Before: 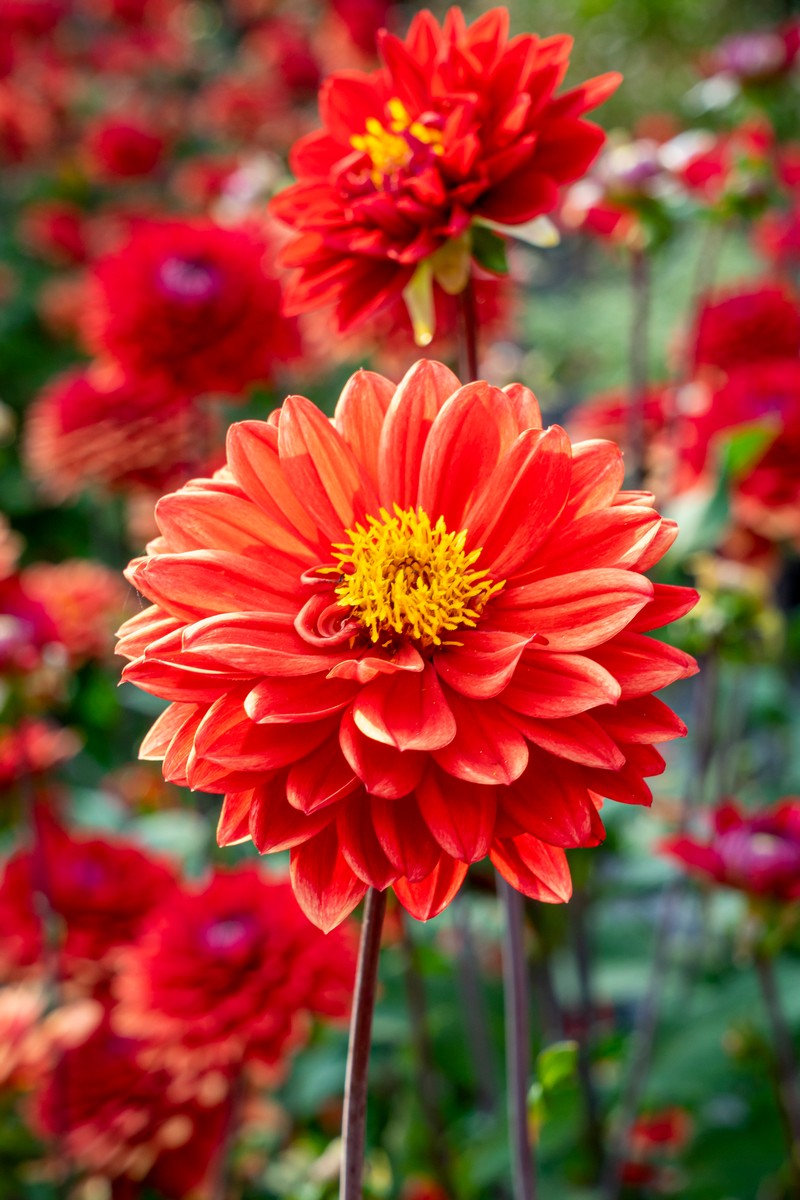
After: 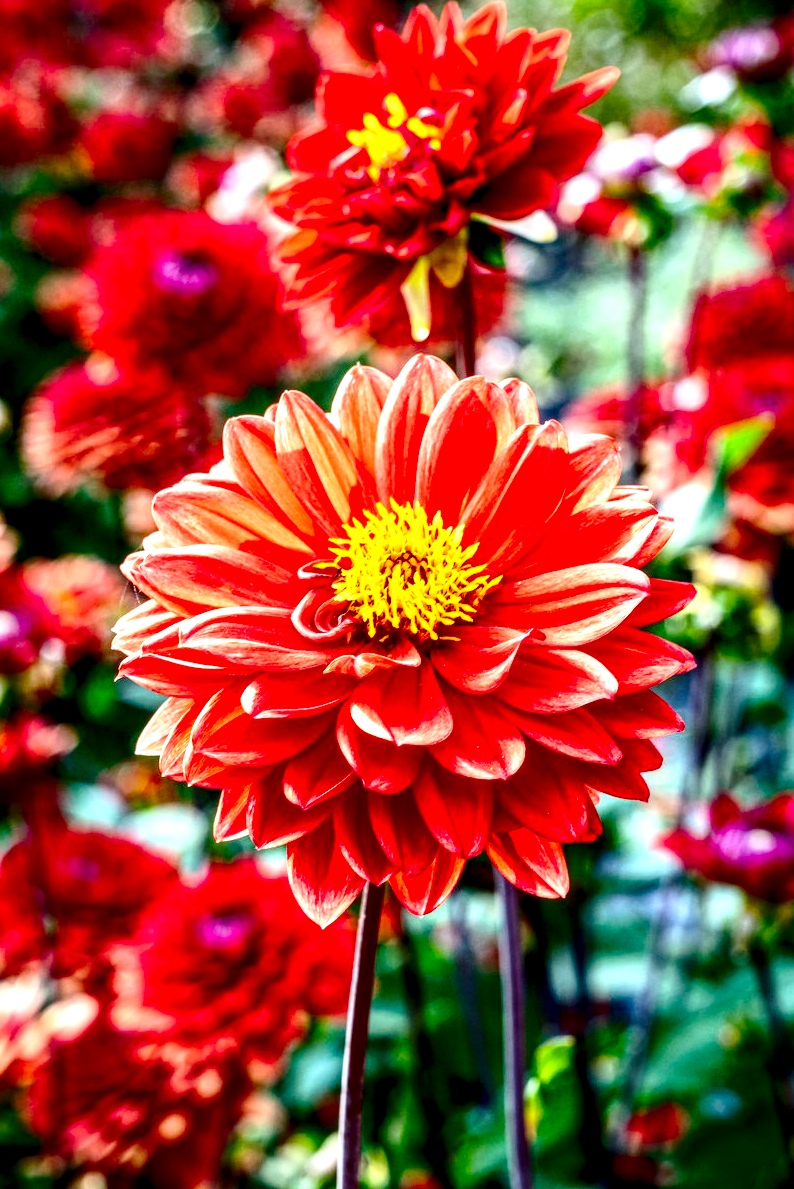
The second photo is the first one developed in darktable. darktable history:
white balance: red 0.926, green 1.003, blue 1.133
contrast brightness saturation: contrast 0.22, brightness -0.19, saturation 0.24
crop: left 0.434%, top 0.485%, right 0.244%, bottom 0.386%
local contrast: highlights 79%, shadows 56%, detail 175%, midtone range 0.428
base curve: curves: ch0 [(0, 0) (0.028, 0.03) (0.121, 0.232) (0.46, 0.748) (0.859, 0.968) (1, 1)], preserve colors none
